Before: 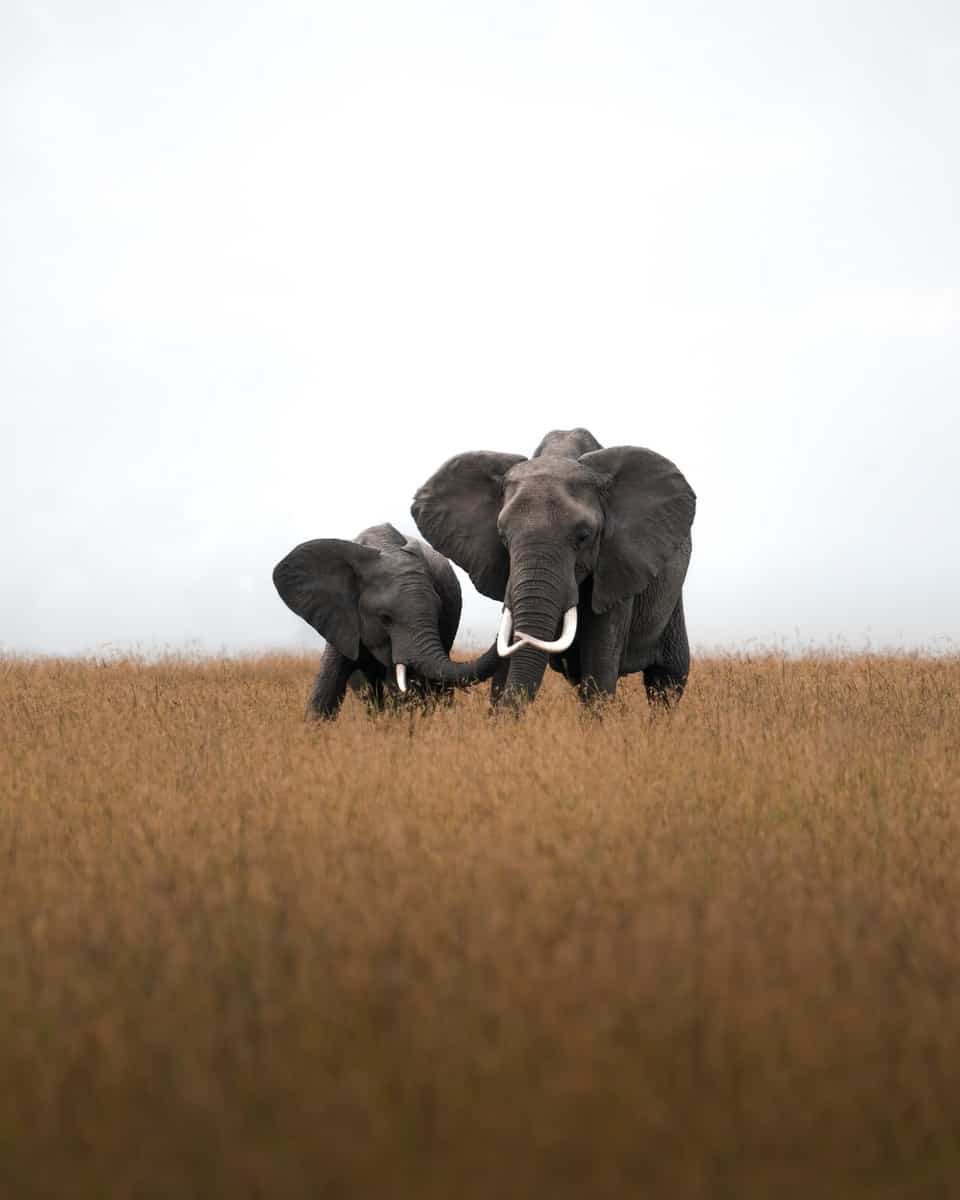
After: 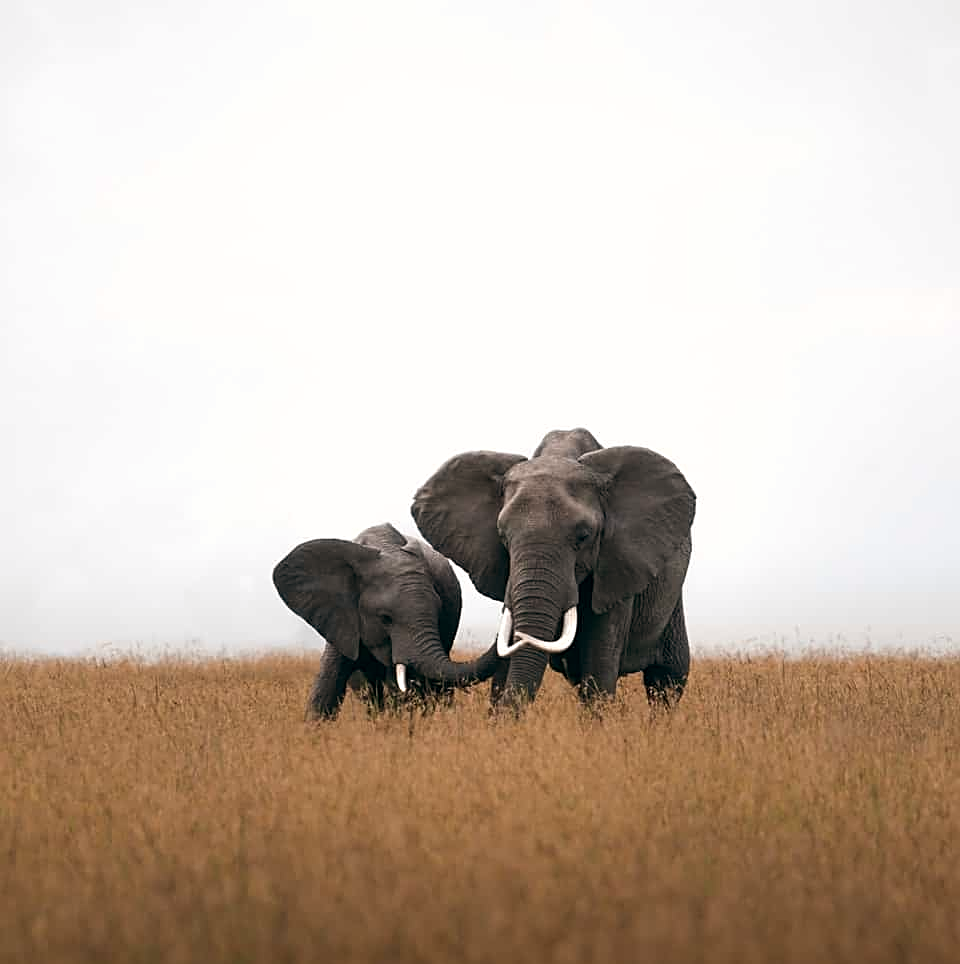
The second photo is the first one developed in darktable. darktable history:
sharpen: on, module defaults
crop: bottom 19.644%
color balance: lift [1, 0.998, 1.001, 1.002], gamma [1, 1.02, 1, 0.98], gain [1, 1.02, 1.003, 0.98]
